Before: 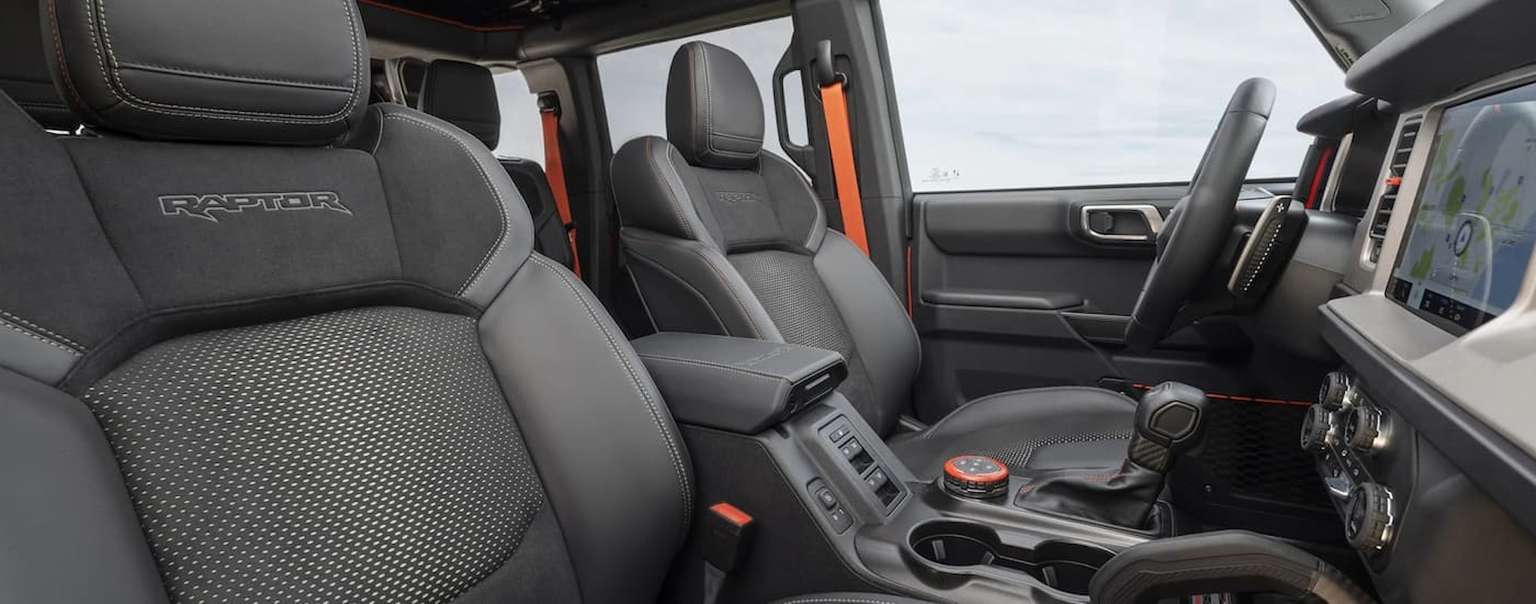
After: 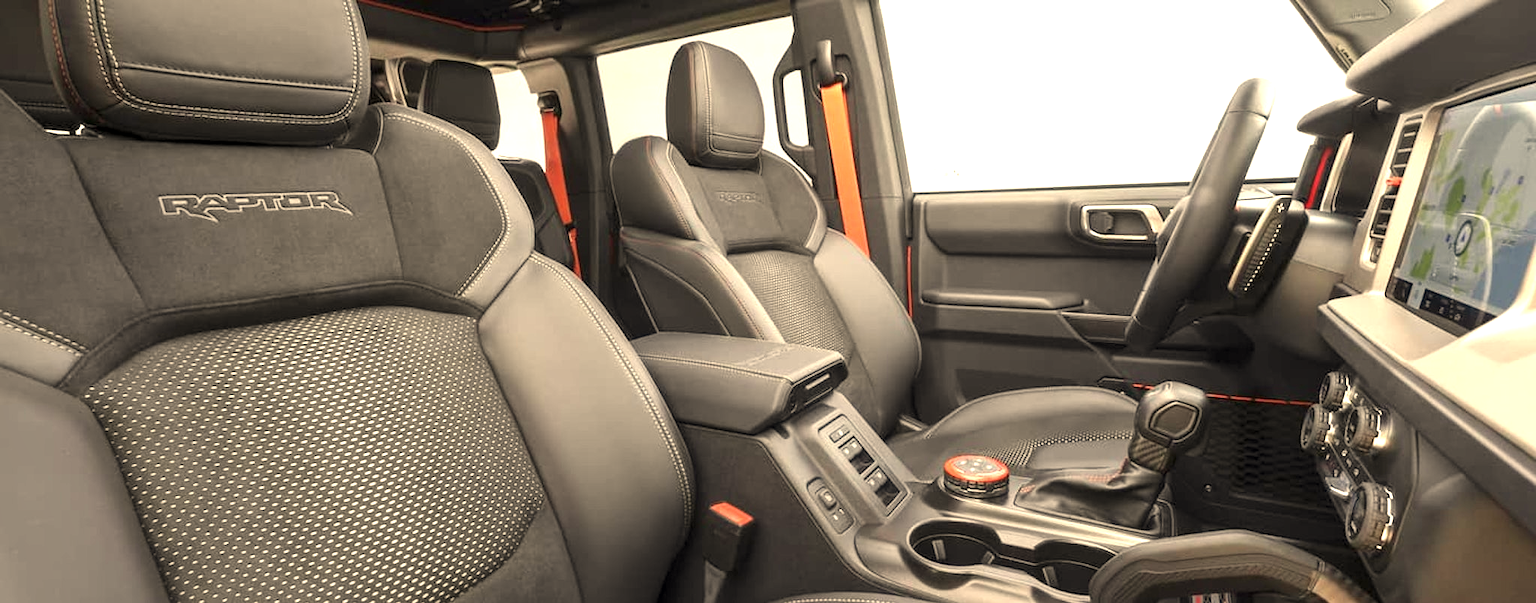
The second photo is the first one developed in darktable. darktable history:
white balance: red 1.123, blue 0.83
exposure: black level correction 0, exposure 1.2 EV, compensate highlight preservation false
local contrast: mode bilateral grid, contrast 20, coarseness 50, detail 120%, midtone range 0.2
